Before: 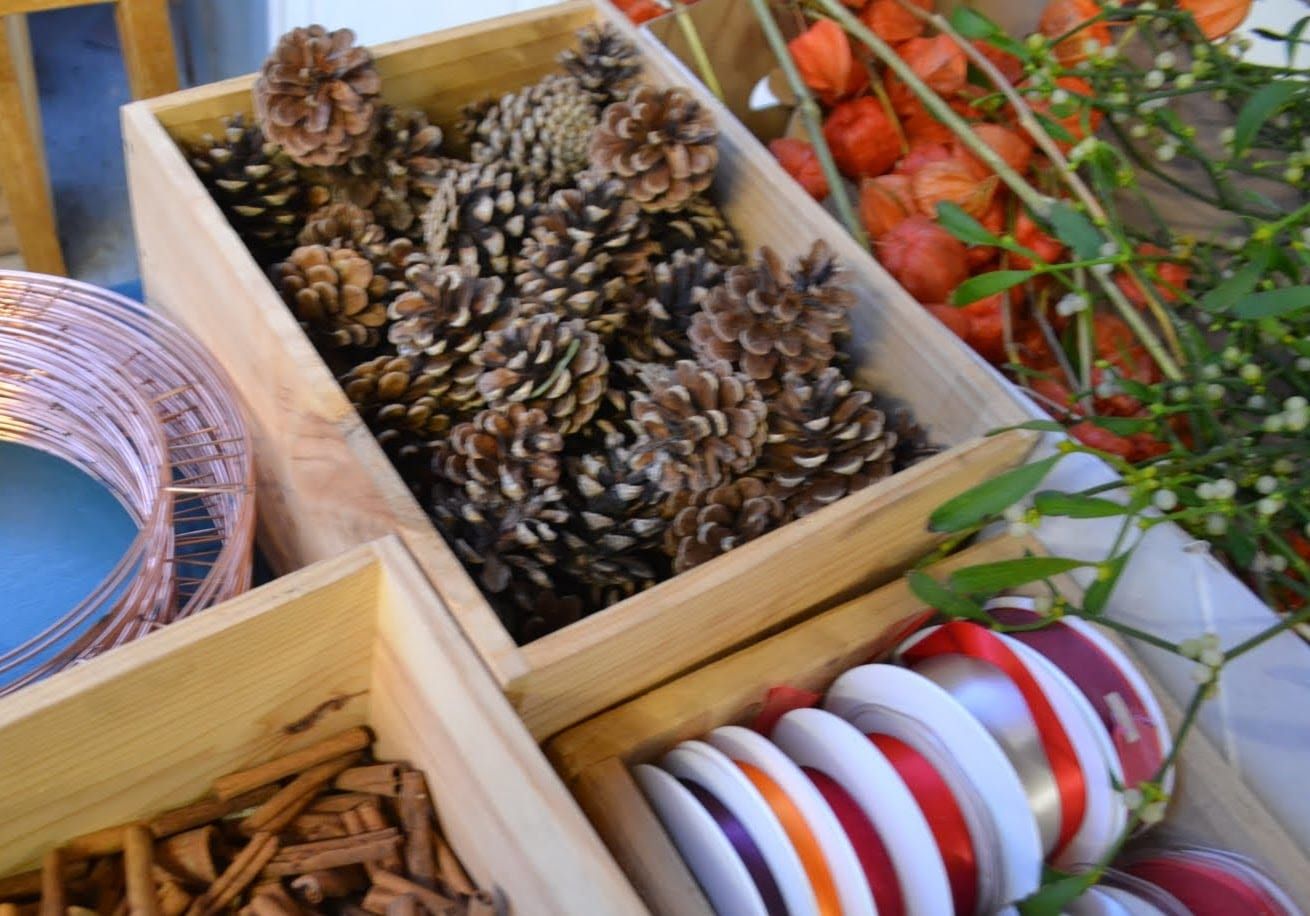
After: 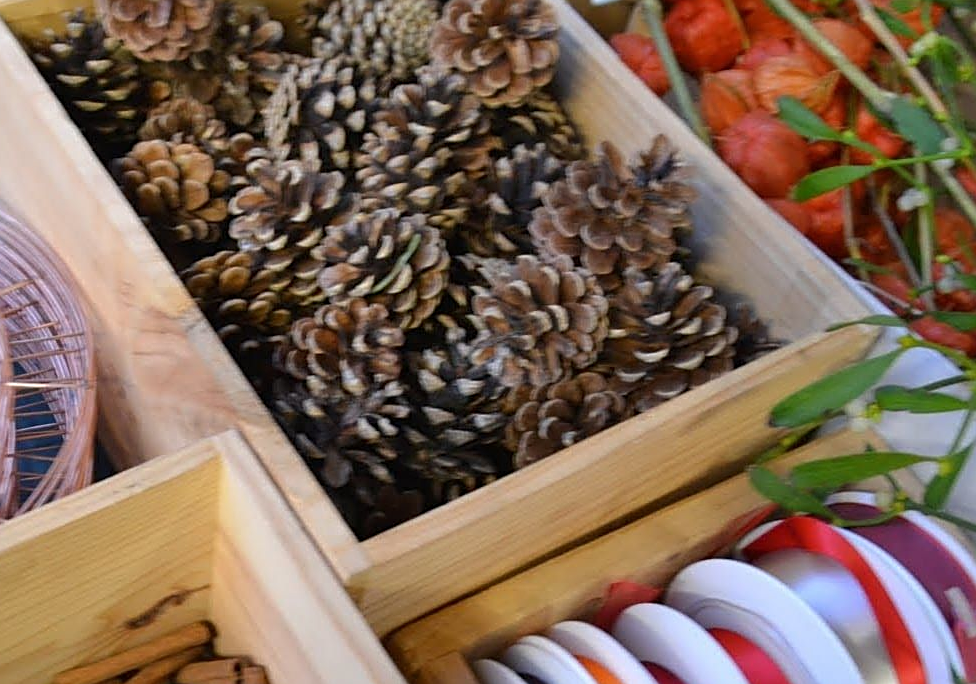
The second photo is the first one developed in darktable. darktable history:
crop and rotate: left 12.146%, top 11.464%, right 13.334%, bottom 13.787%
sharpen: on, module defaults
